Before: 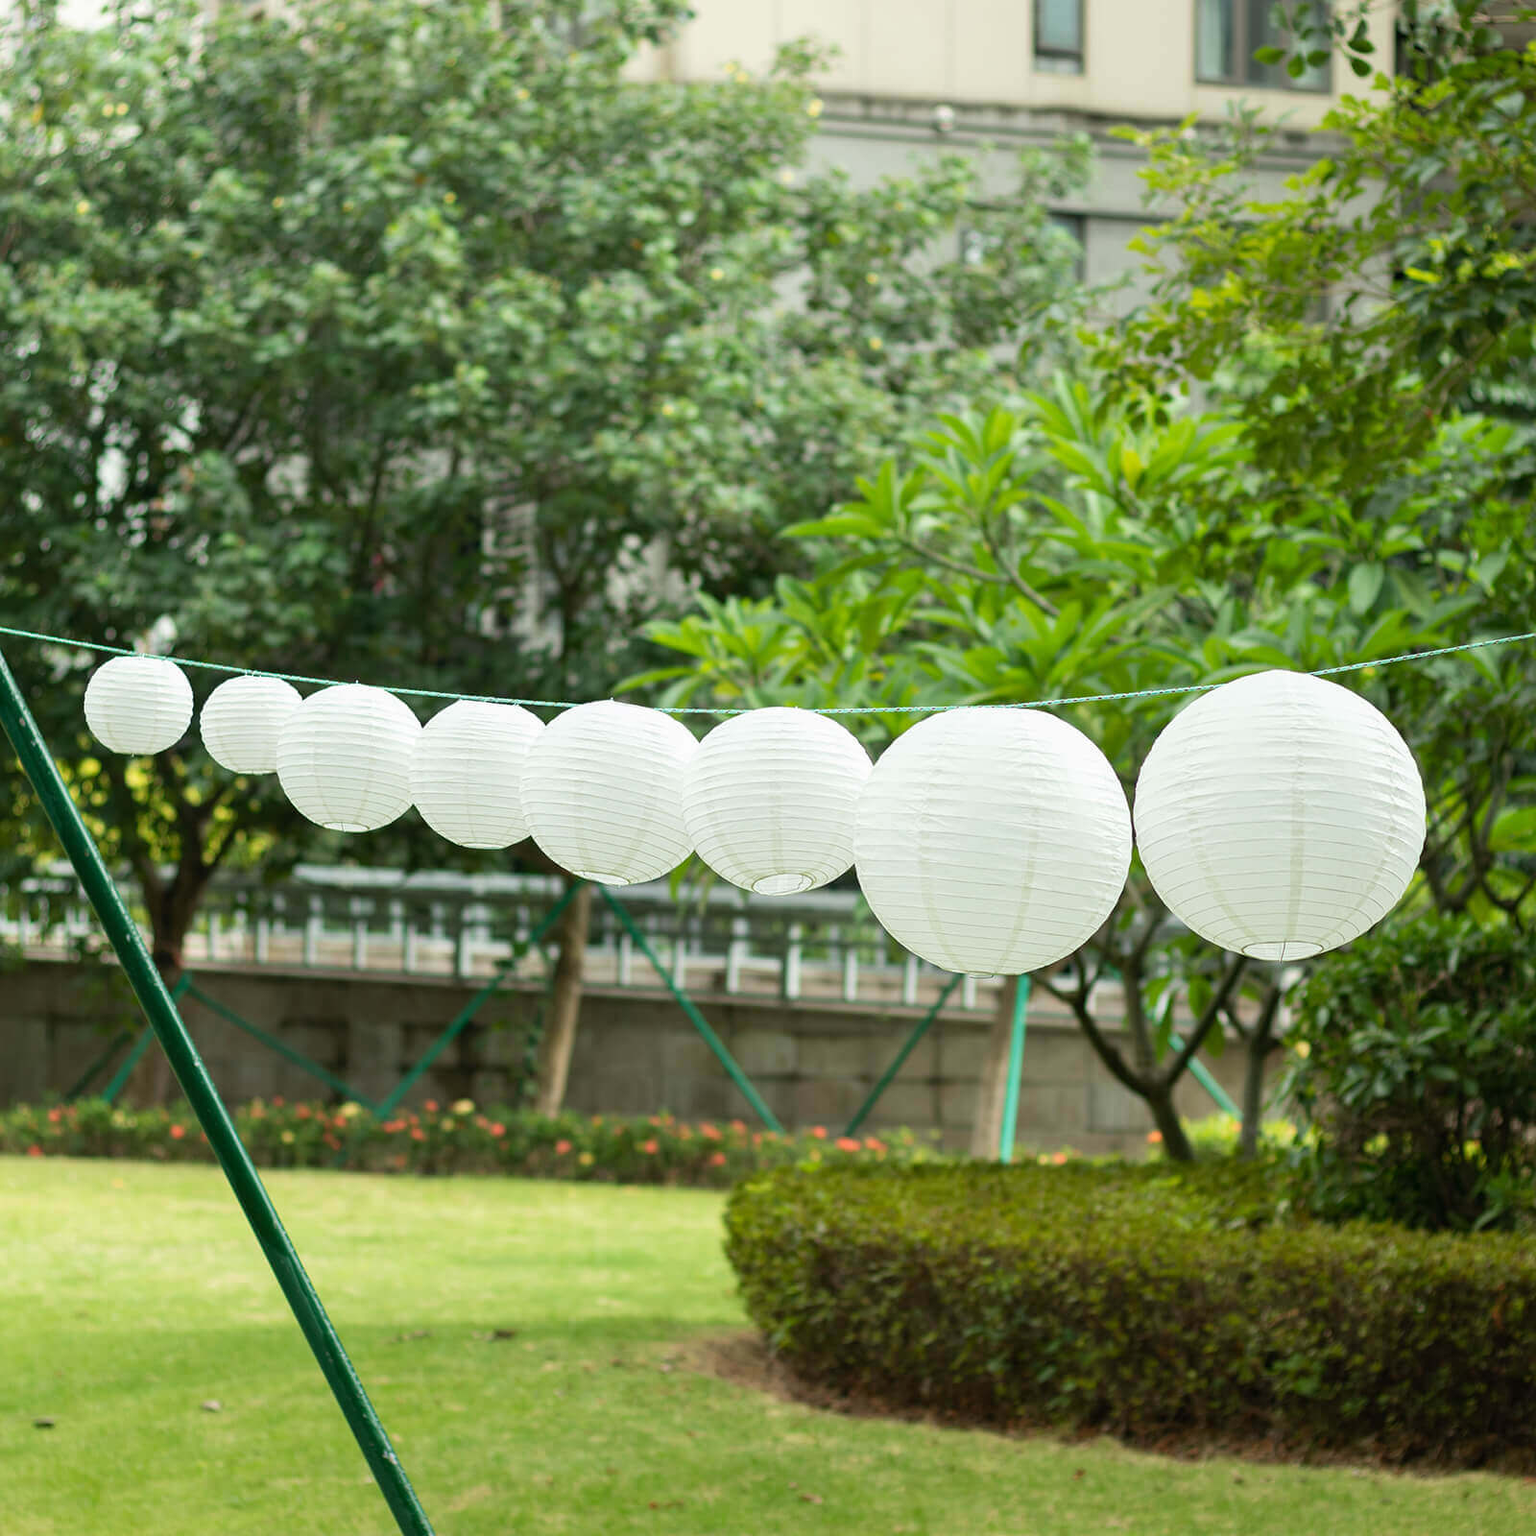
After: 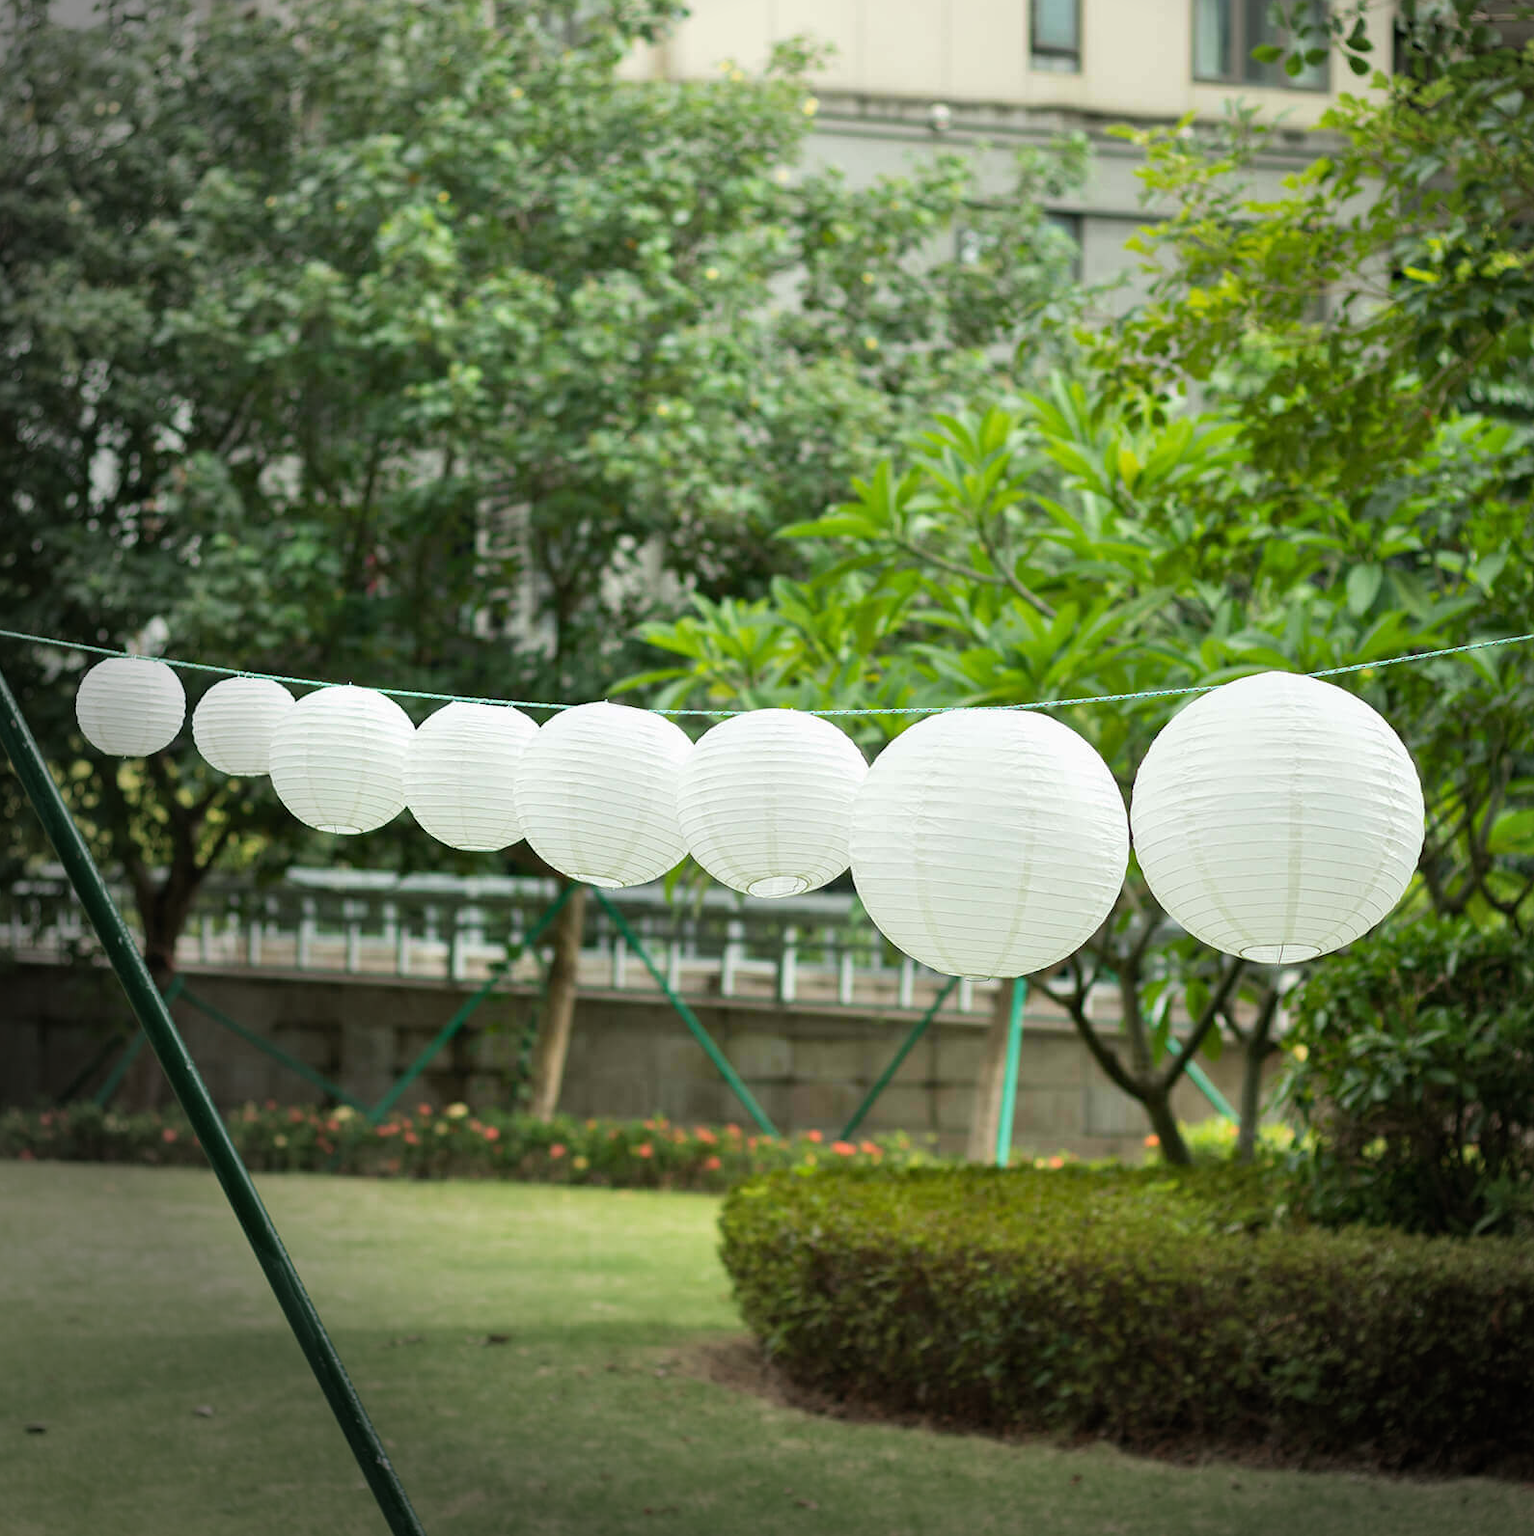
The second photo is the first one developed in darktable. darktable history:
crop and rotate: left 0.583%, top 0.163%, bottom 0.291%
vignetting: brightness -0.728, saturation -0.488, center (0.217, -0.229)
